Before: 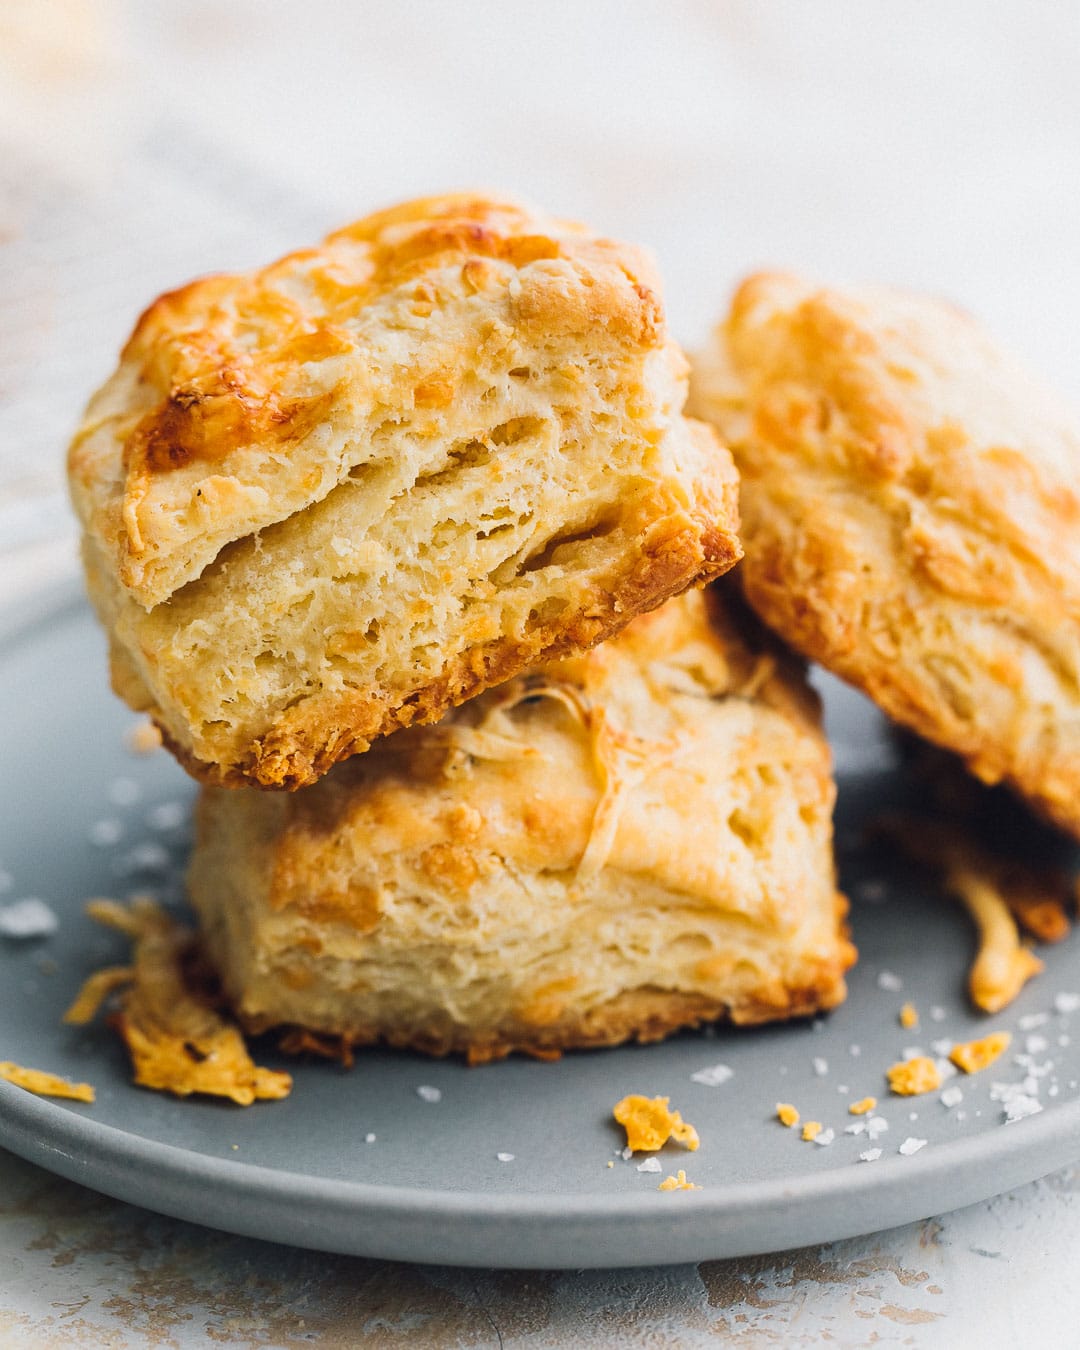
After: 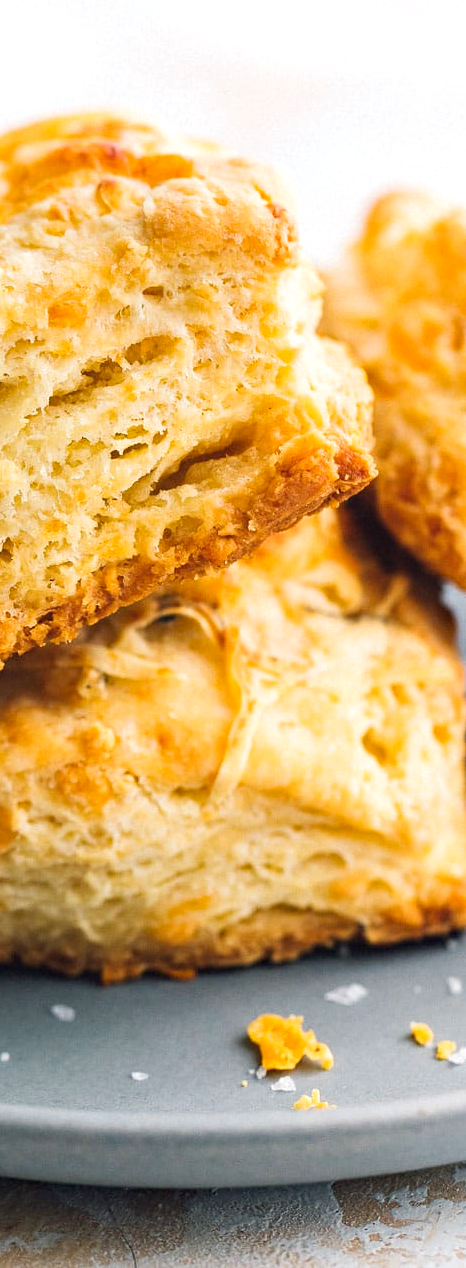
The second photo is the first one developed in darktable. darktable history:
exposure: black level correction 0, exposure 0.3 EV, compensate highlight preservation false
crop: left 33.901%, top 6.019%, right 22.932%
haze removal: compatibility mode true, adaptive false
tone curve: color space Lab, linked channels, preserve colors none
